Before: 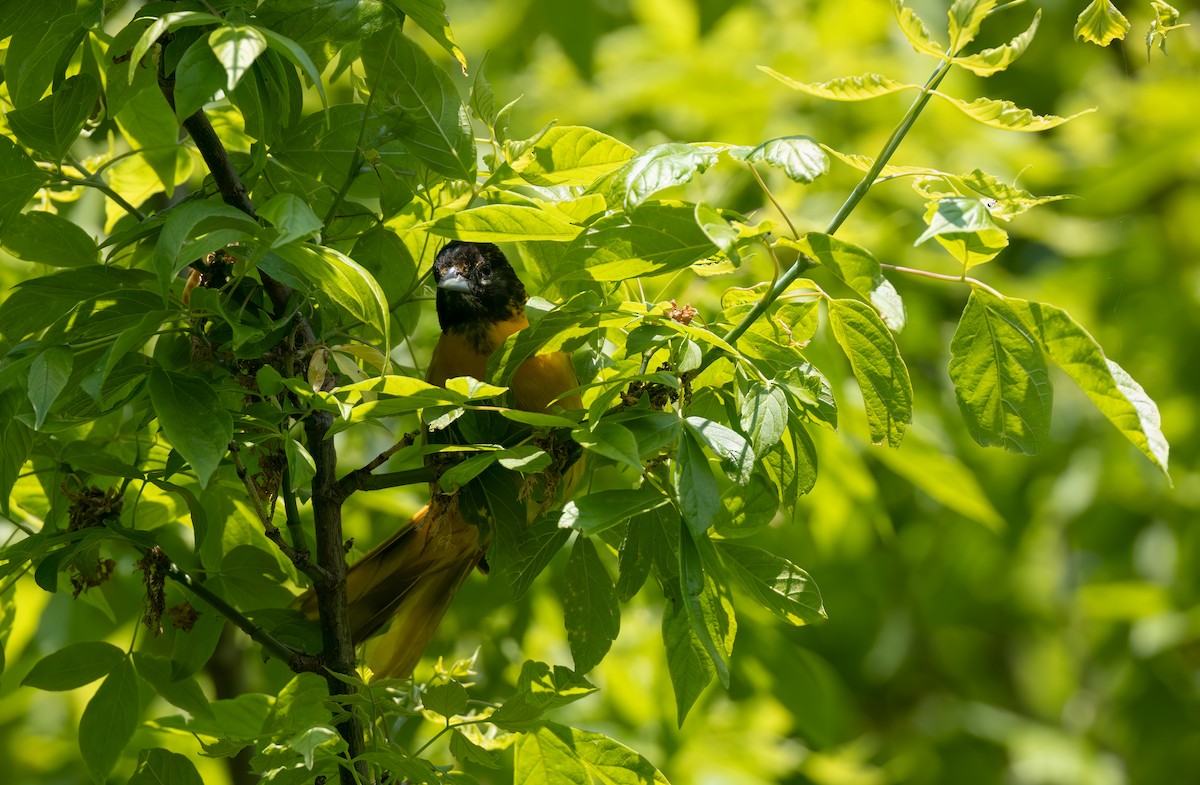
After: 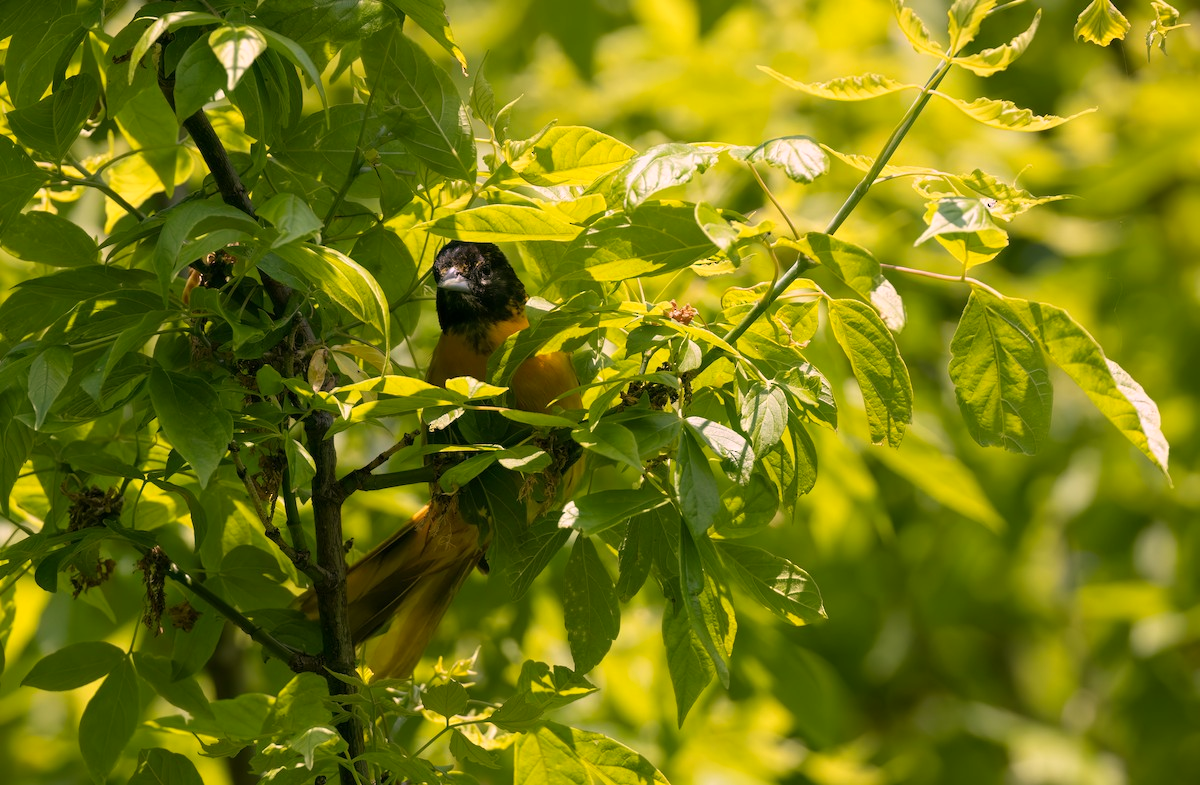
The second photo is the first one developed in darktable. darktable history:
color correction: highlights a* 14.55, highlights b* 4.9
